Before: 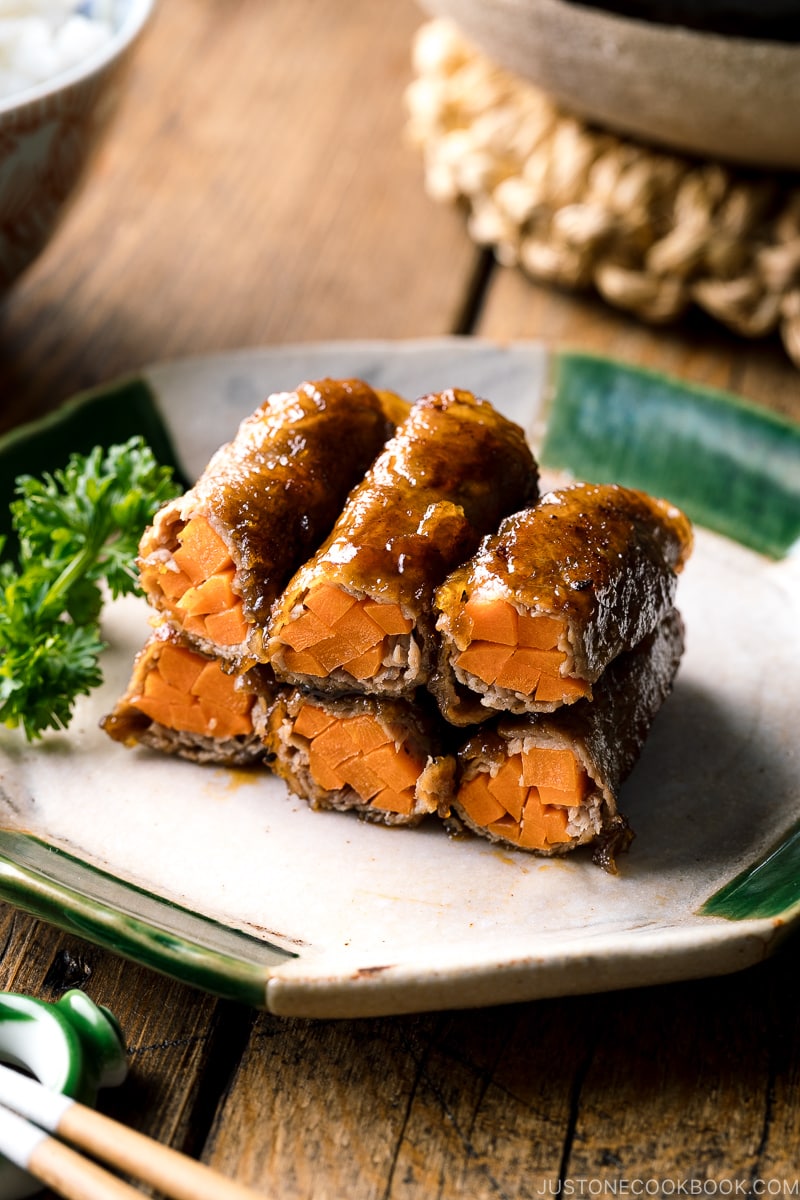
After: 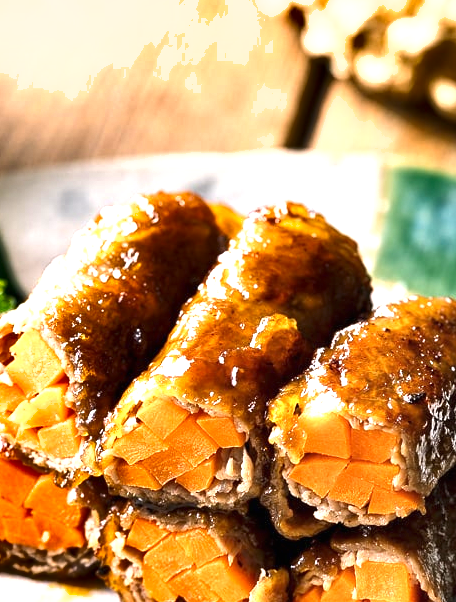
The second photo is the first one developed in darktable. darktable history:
crop: left 20.992%, top 15.654%, right 21.927%, bottom 34.109%
shadows and highlights: soften with gaussian
exposure: black level correction 0, exposure 1.199 EV, compensate highlight preservation false
